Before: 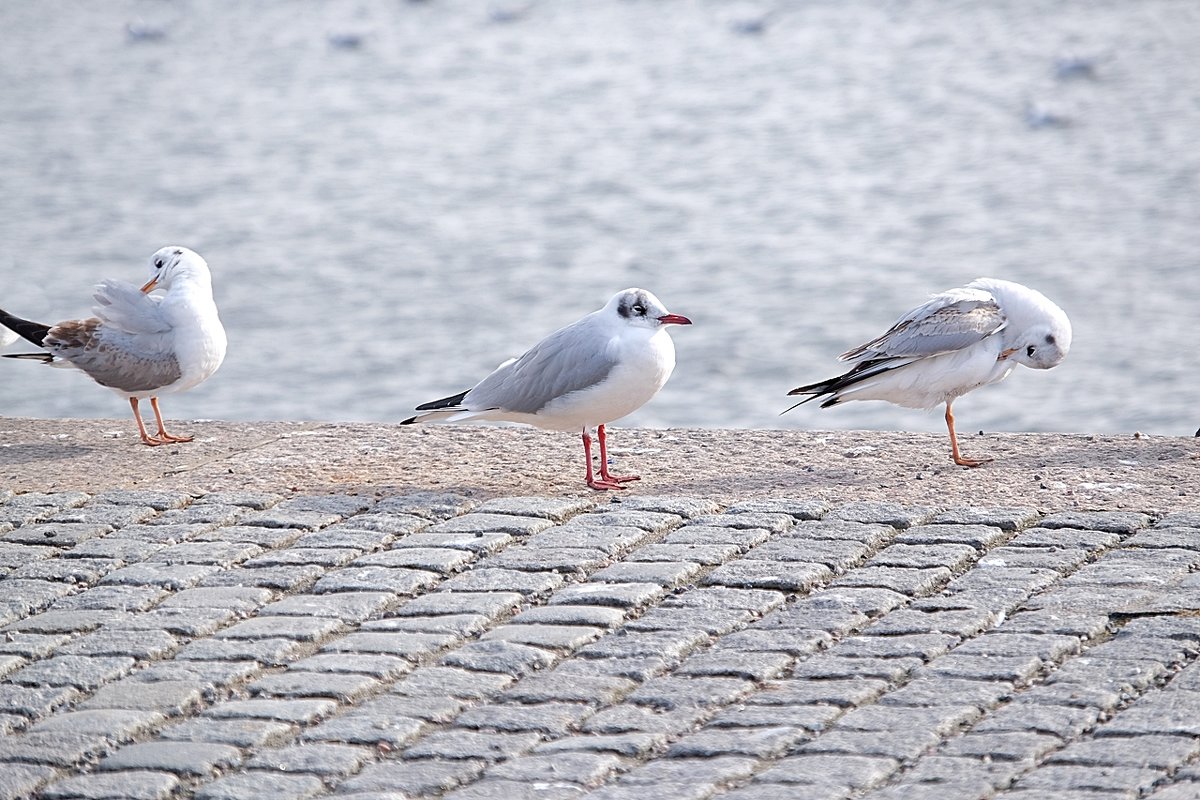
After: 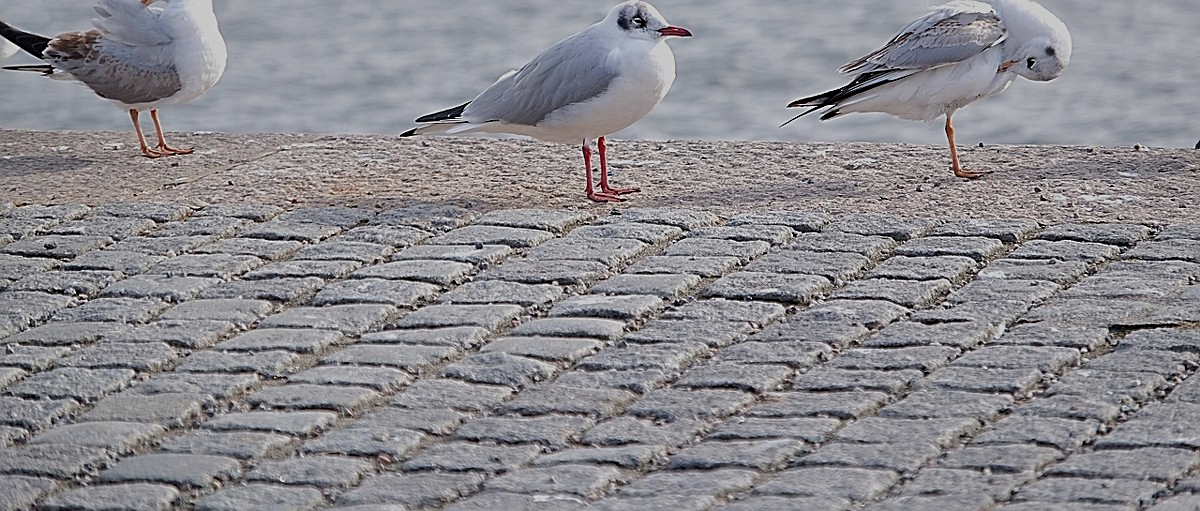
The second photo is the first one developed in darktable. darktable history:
exposure: exposure 0.2 EV, compensate exposure bias true, compensate highlight preservation false
sharpen: amount 0.496
crop and rotate: top 36.042%
